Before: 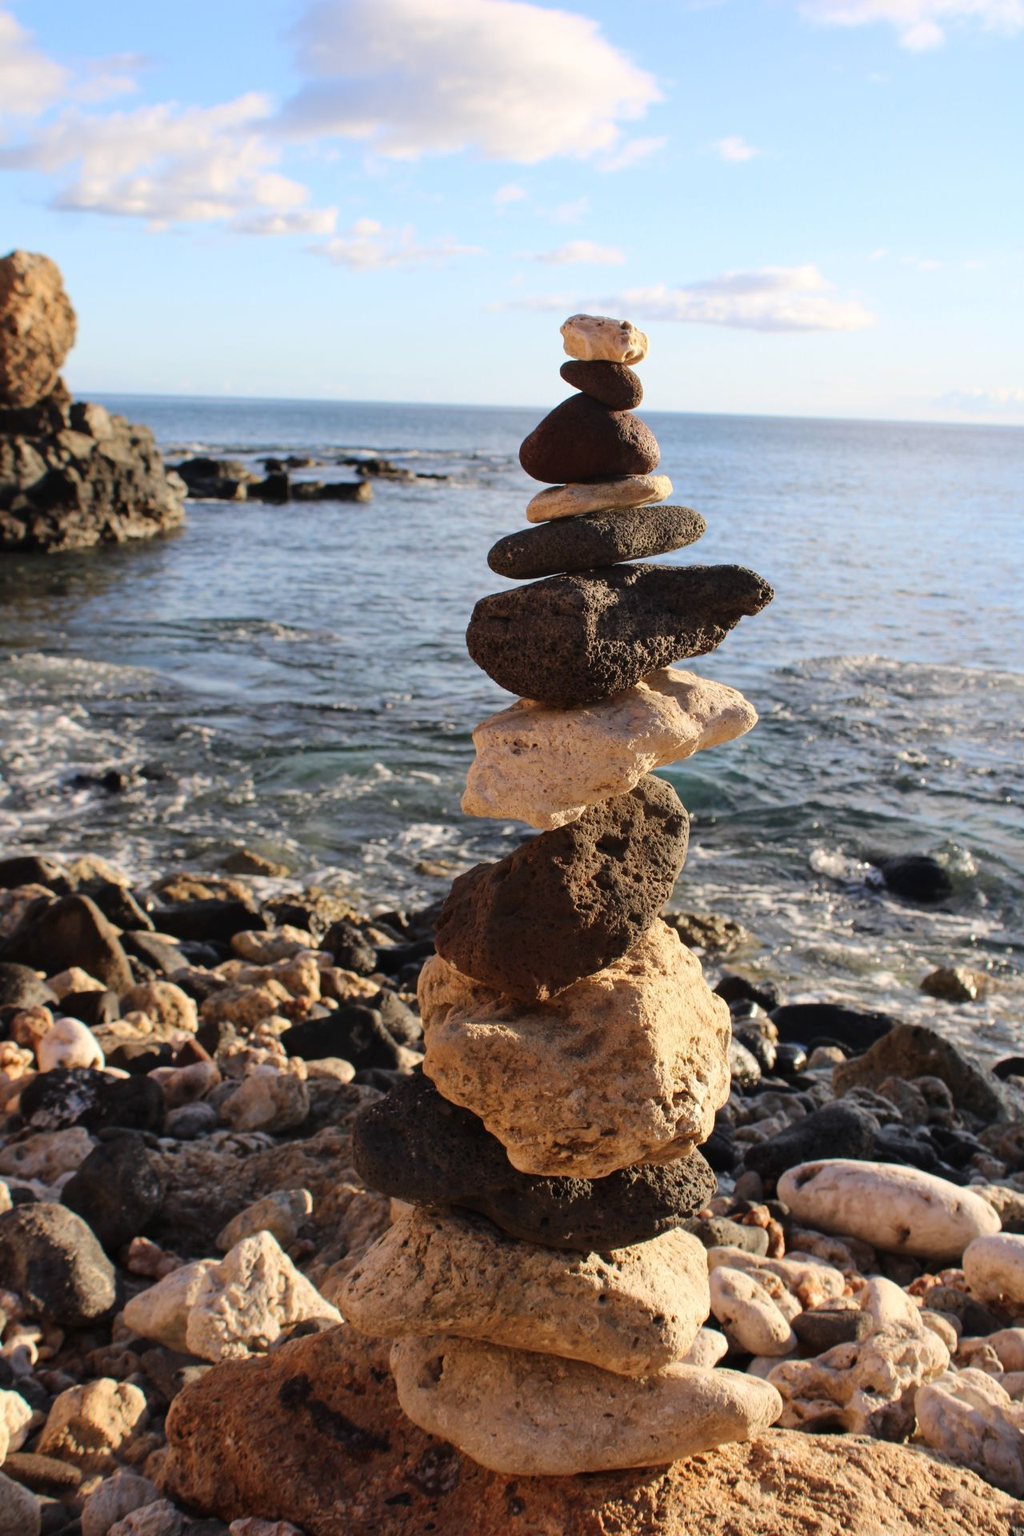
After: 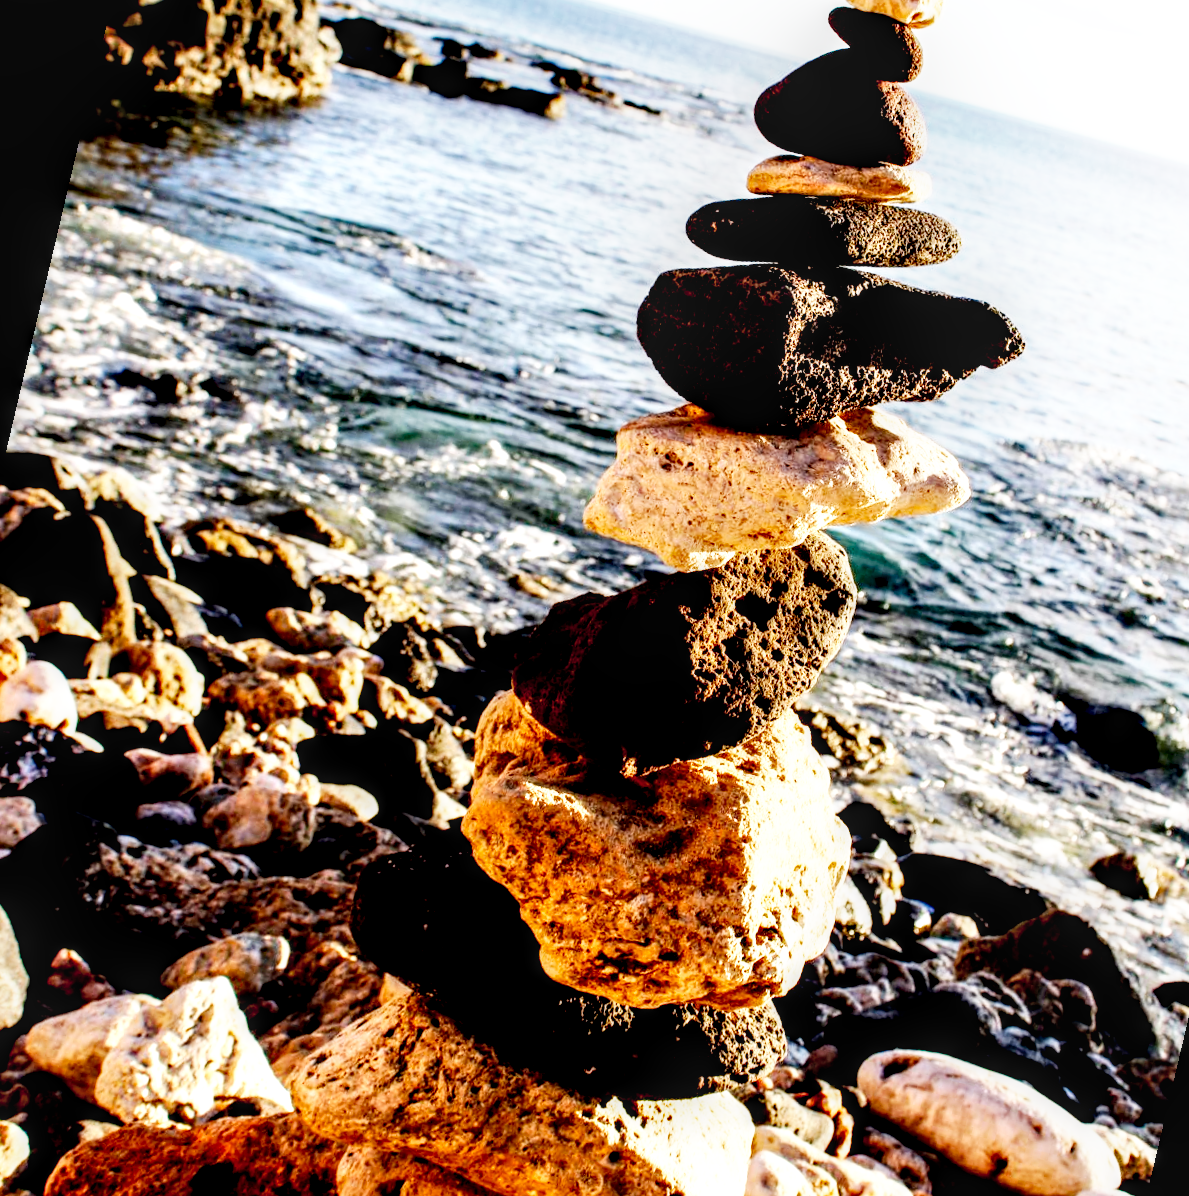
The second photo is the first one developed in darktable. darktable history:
crop: left 11.123%, top 27.61%, right 18.3%, bottom 17.034%
exposure: black level correction 0.031, exposure 0.304 EV, compensate highlight preservation false
rotate and perspective: rotation 13.27°, automatic cropping off
base curve: curves: ch0 [(0, 0) (0.007, 0.004) (0.027, 0.03) (0.046, 0.07) (0.207, 0.54) (0.442, 0.872) (0.673, 0.972) (1, 1)], preserve colors none
local contrast: detail 150%
